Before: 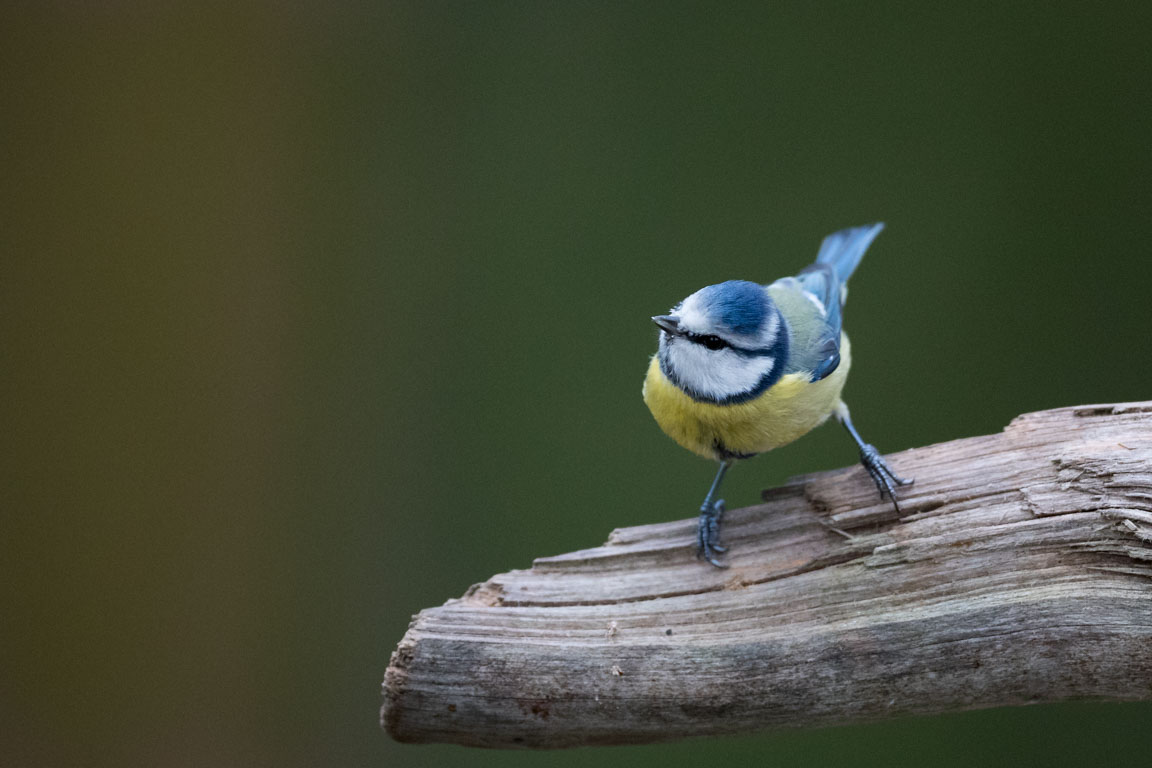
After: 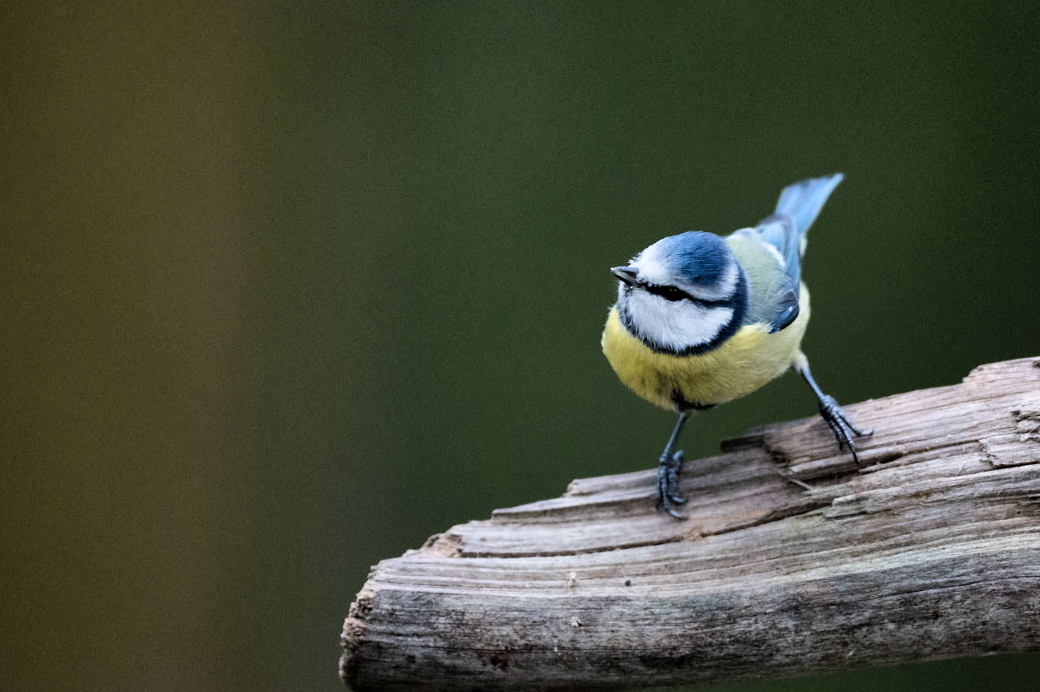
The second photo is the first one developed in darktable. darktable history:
crop: left 3.583%, top 6.47%, right 6.103%, bottom 3.298%
shadows and highlights: soften with gaussian
filmic rgb: black relative exposure -8.74 EV, white relative exposure 2.69 EV, target black luminance 0%, target white luminance 99.913%, hardness 6.27, latitude 74.73%, contrast 1.32, highlights saturation mix -5.57%, iterations of high-quality reconstruction 0
